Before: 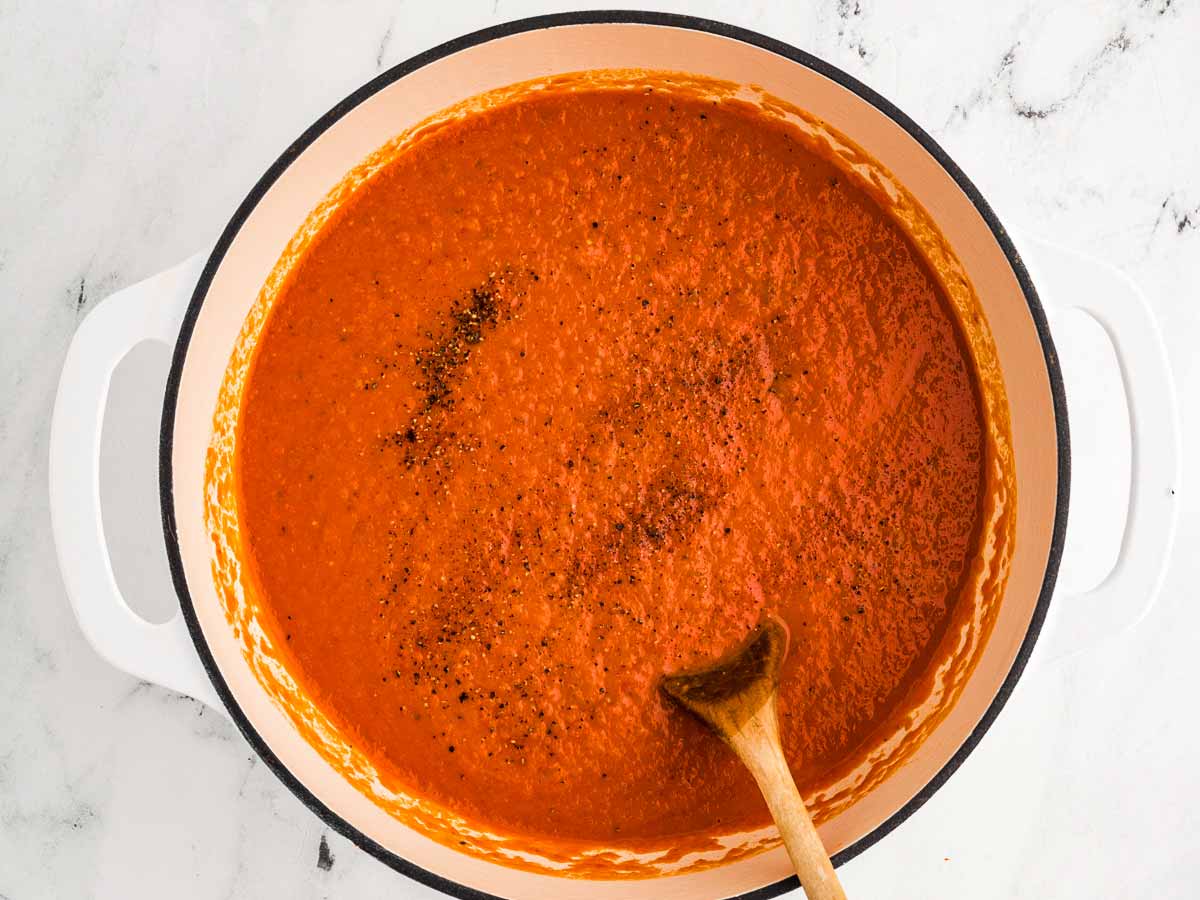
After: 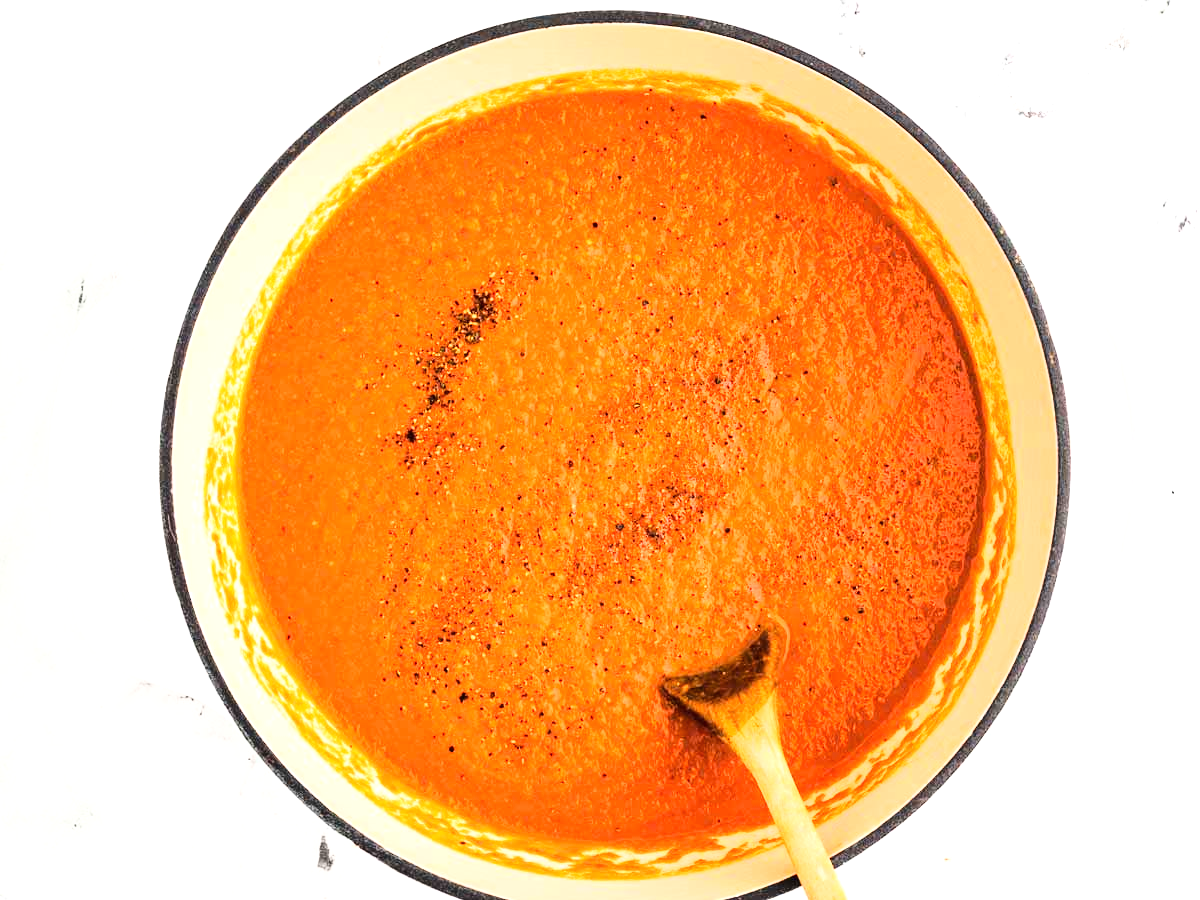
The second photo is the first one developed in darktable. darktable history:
exposure: black level correction 0, exposure 0.899 EV, compensate highlight preservation false
base curve: curves: ch0 [(0, 0) (0.028, 0.03) (0.121, 0.232) (0.46, 0.748) (0.859, 0.968) (1, 1)]
